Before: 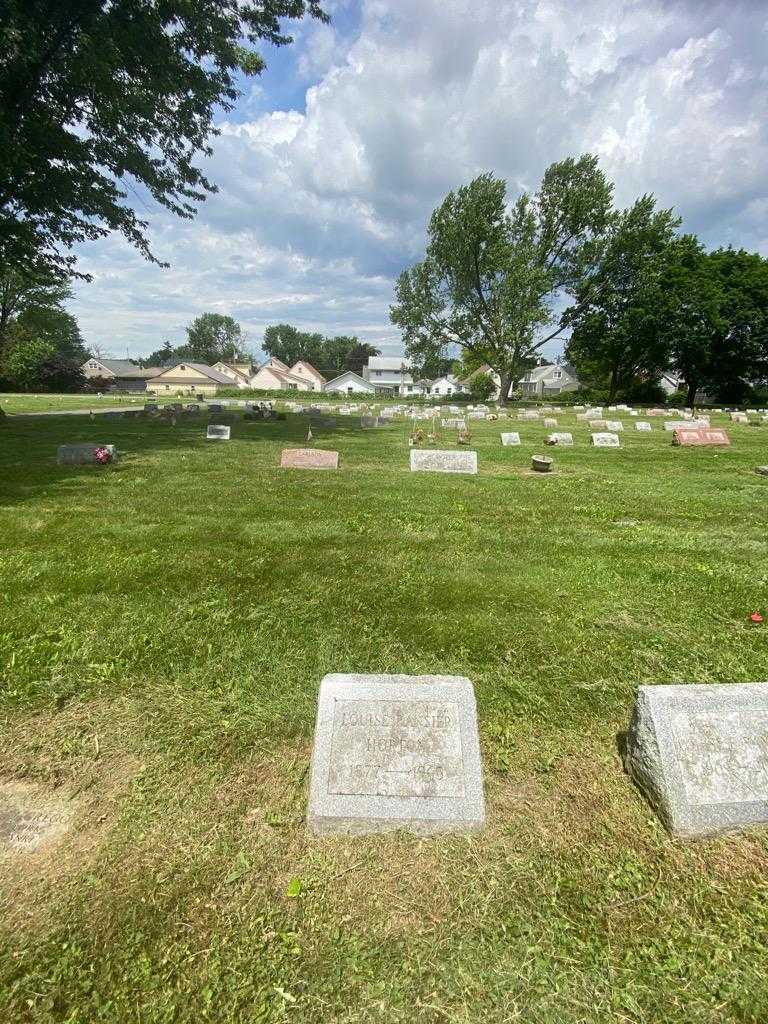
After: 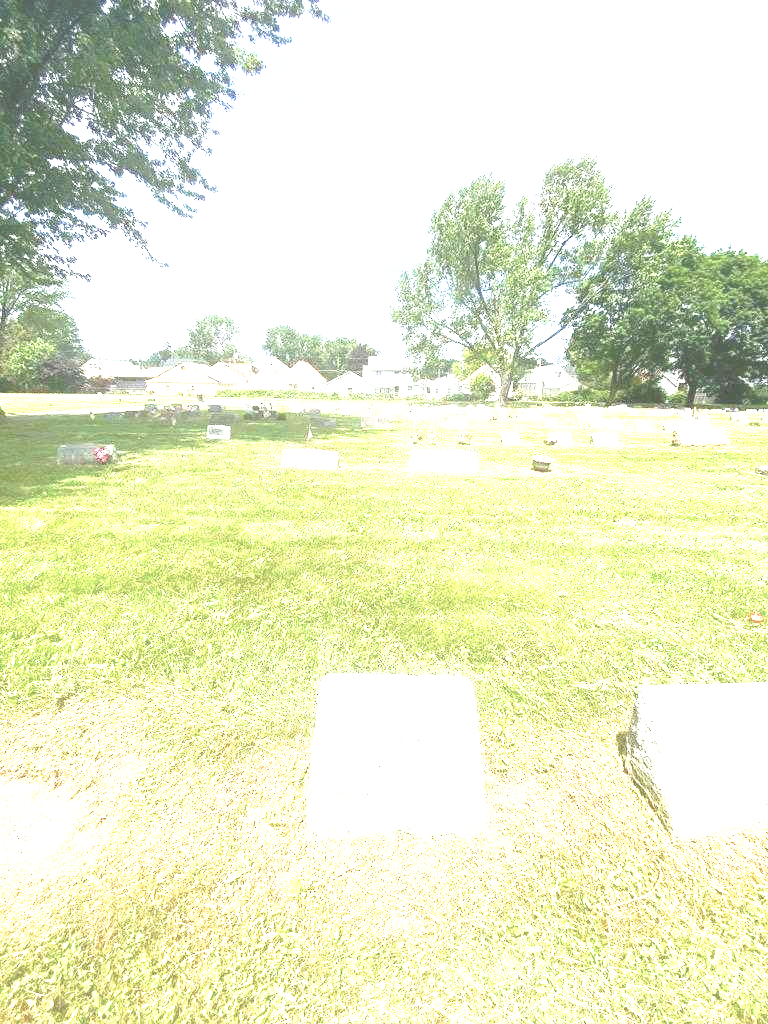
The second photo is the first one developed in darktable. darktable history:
tone curve: curves: ch0 [(0, 0) (0.003, 0.326) (0.011, 0.332) (0.025, 0.352) (0.044, 0.378) (0.069, 0.4) (0.1, 0.416) (0.136, 0.432) (0.177, 0.468) (0.224, 0.509) (0.277, 0.554) (0.335, 0.6) (0.399, 0.642) (0.468, 0.693) (0.543, 0.753) (0.623, 0.818) (0.709, 0.897) (0.801, 0.974) (0.898, 0.991) (1, 1)], preserve colors none
exposure: black level correction 0, exposure 1.975 EV, compensate exposure bias true, compensate highlight preservation false
